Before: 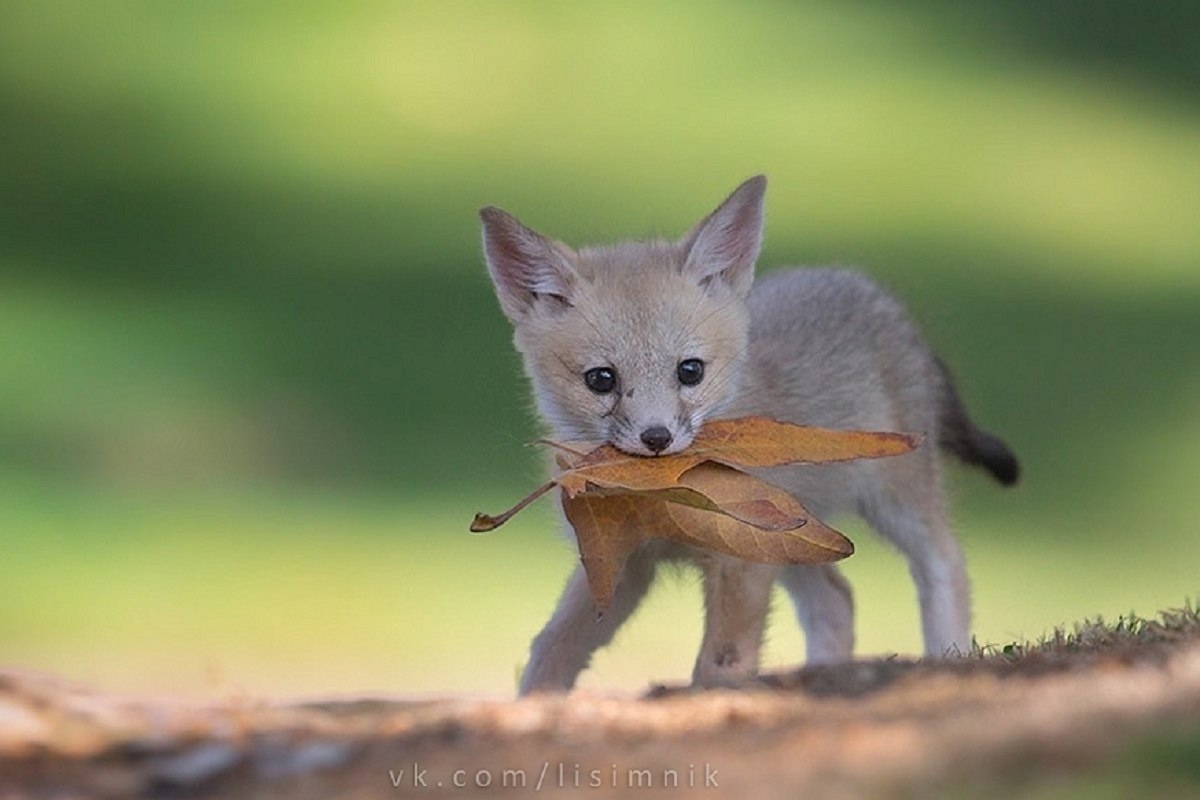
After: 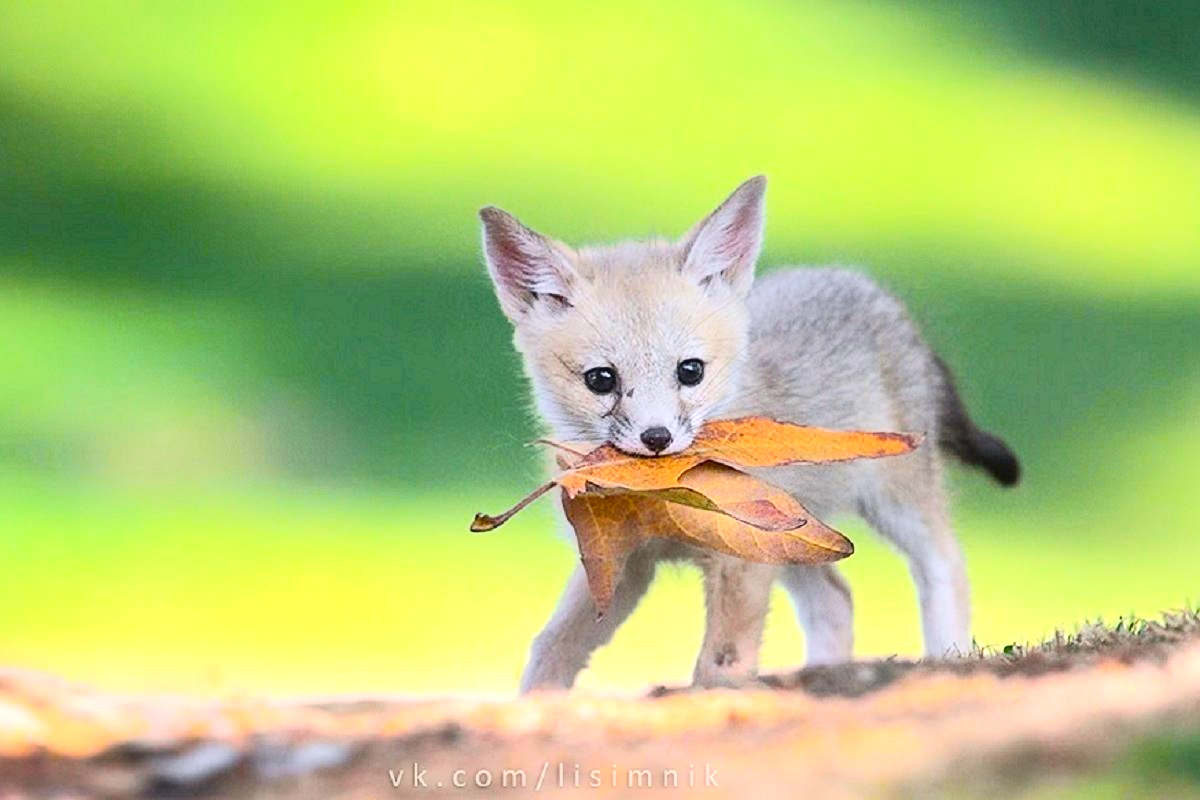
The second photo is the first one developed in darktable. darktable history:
tone curve: curves: ch0 [(0, 0.023) (0.132, 0.075) (0.251, 0.186) (0.463, 0.461) (0.662, 0.757) (0.854, 0.909) (1, 0.973)]; ch1 [(0, 0) (0.447, 0.411) (0.483, 0.469) (0.498, 0.496) (0.518, 0.514) (0.561, 0.579) (0.604, 0.645) (0.669, 0.73) (0.819, 0.93) (1, 1)]; ch2 [(0, 0) (0.307, 0.315) (0.425, 0.438) (0.483, 0.477) (0.503, 0.503) (0.526, 0.534) (0.567, 0.569) (0.617, 0.674) (0.703, 0.797) (0.985, 0.966)], color space Lab, independent channels
exposure: black level correction 0, exposure 1 EV, compensate exposure bias true, compensate highlight preservation false
